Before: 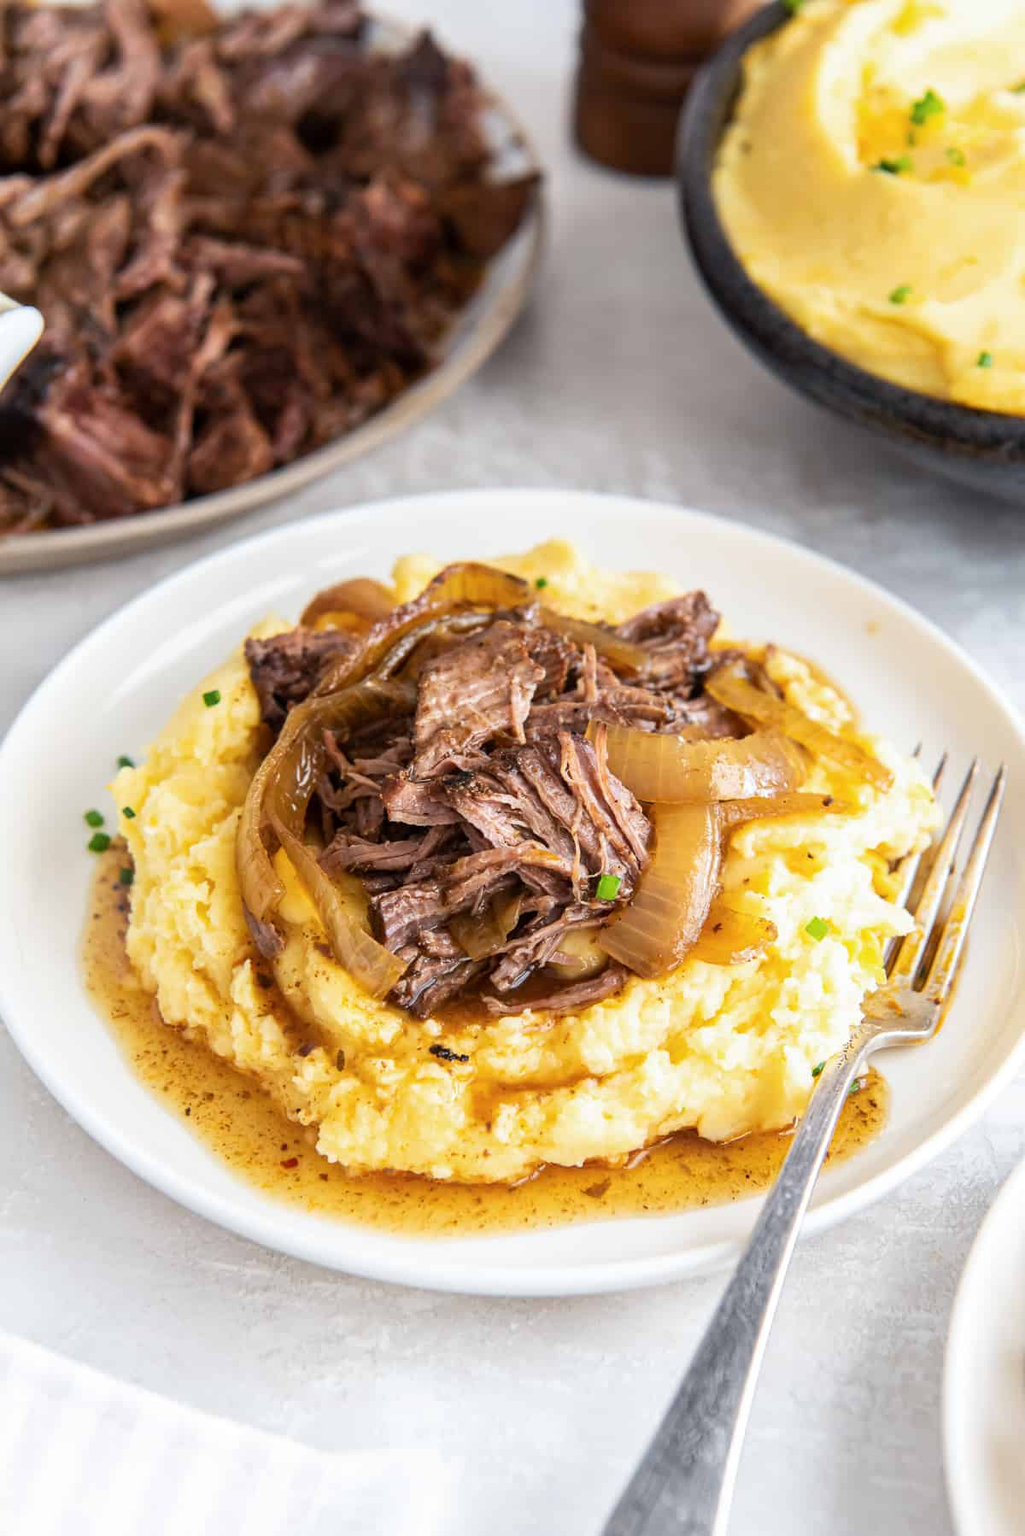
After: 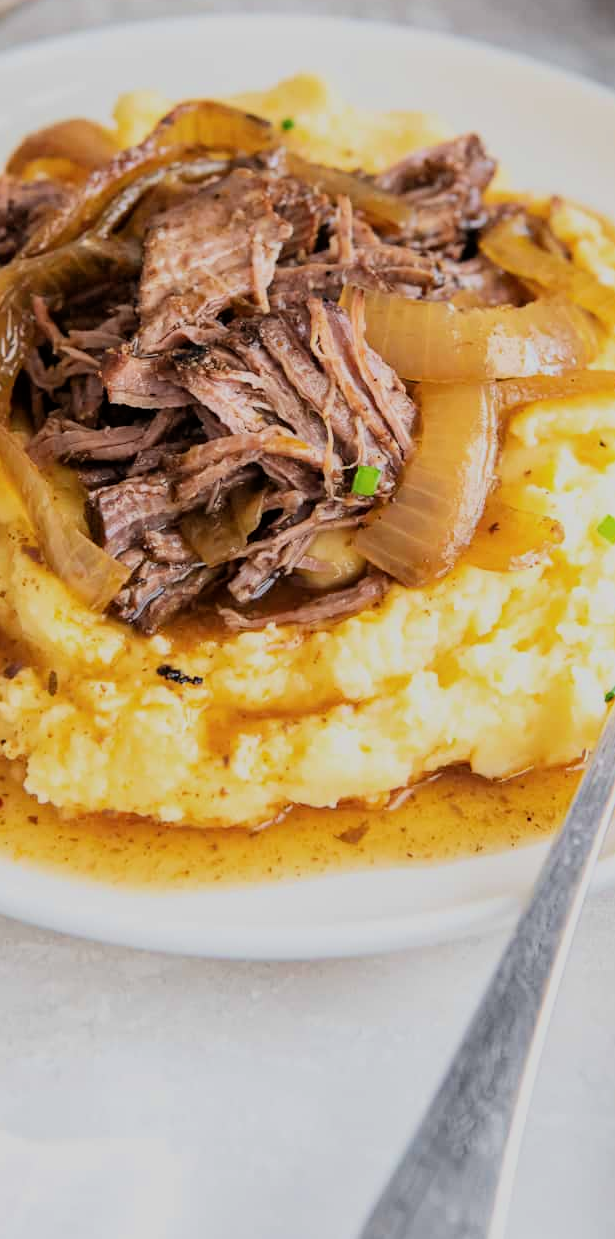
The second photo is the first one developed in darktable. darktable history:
filmic rgb: black relative exposure -7.65 EV, white relative exposure 4.56 EV, threshold 3.03 EV, hardness 3.61, color science v6 (2022), enable highlight reconstruction true
crop and rotate: left 28.908%, top 31.089%, right 19.839%
